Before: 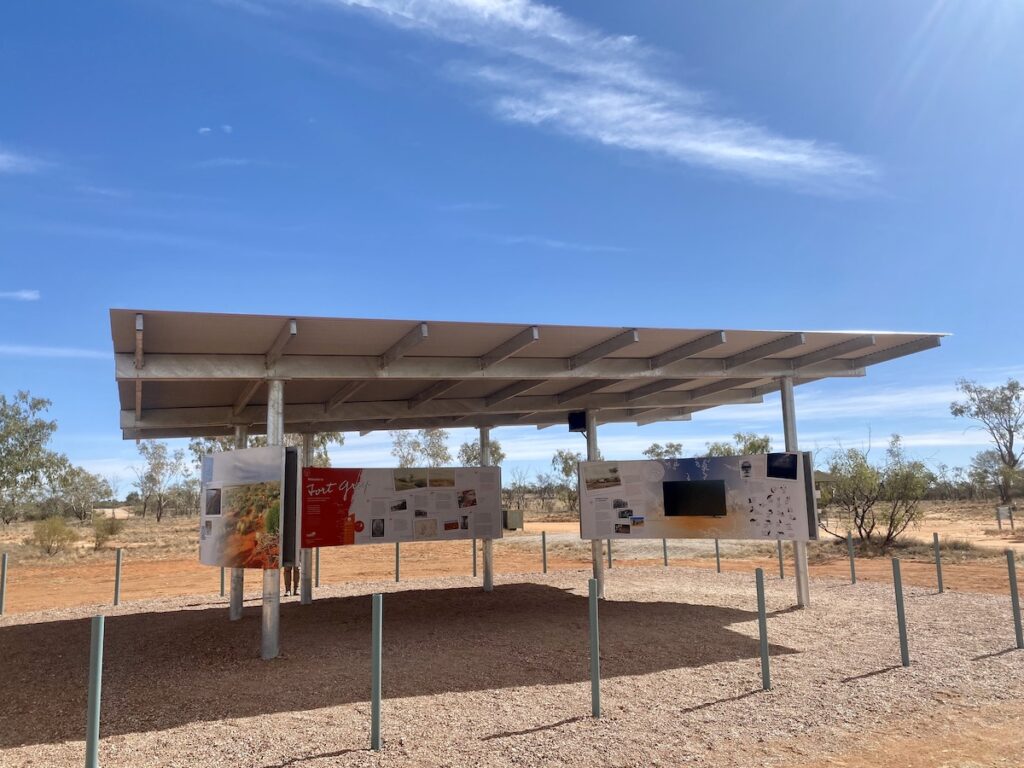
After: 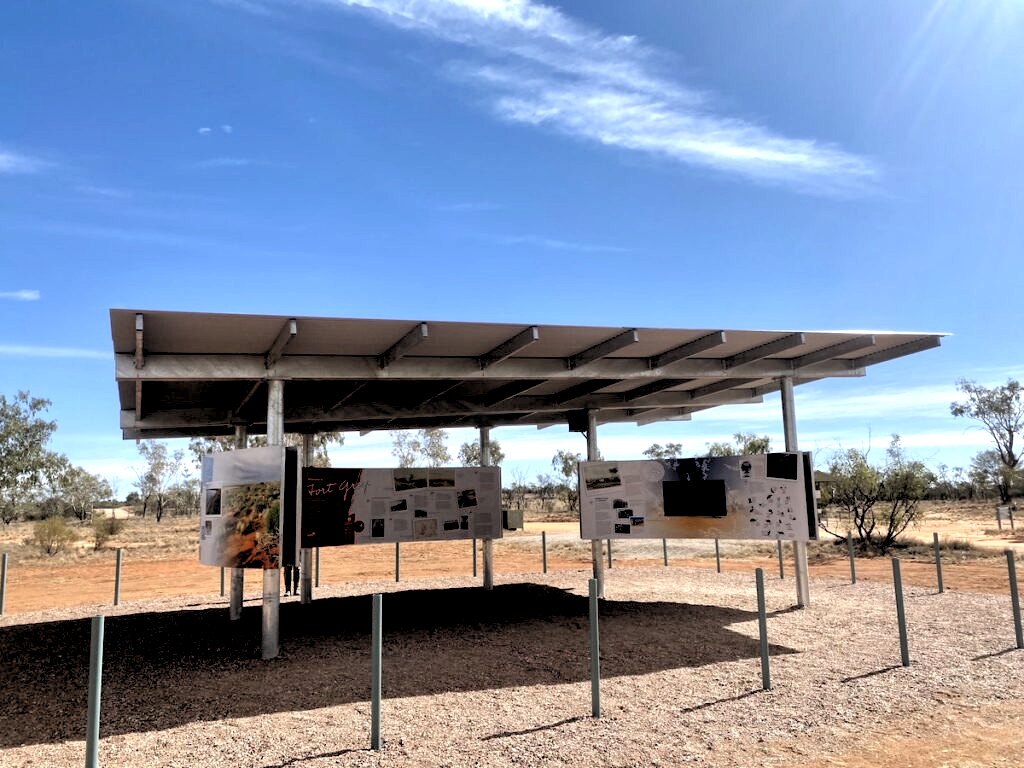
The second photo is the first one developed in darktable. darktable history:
shadows and highlights: shadows 37.27, highlights -28.18, soften with gaussian
tone equalizer: -8 EV -0.417 EV, -7 EV -0.389 EV, -6 EV -0.333 EV, -5 EV -0.222 EV, -3 EV 0.222 EV, -2 EV 0.333 EV, -1 EV 0.389 EV, +0 EV 0.417 EV, edges refinement/feathering 500, mask exposure compensation -1.57 EV, preserve details no
rgb levels: levels [[0.034, 0.472, 0.904], [0, 0.5, 1], [0, 0.5, 1]]
